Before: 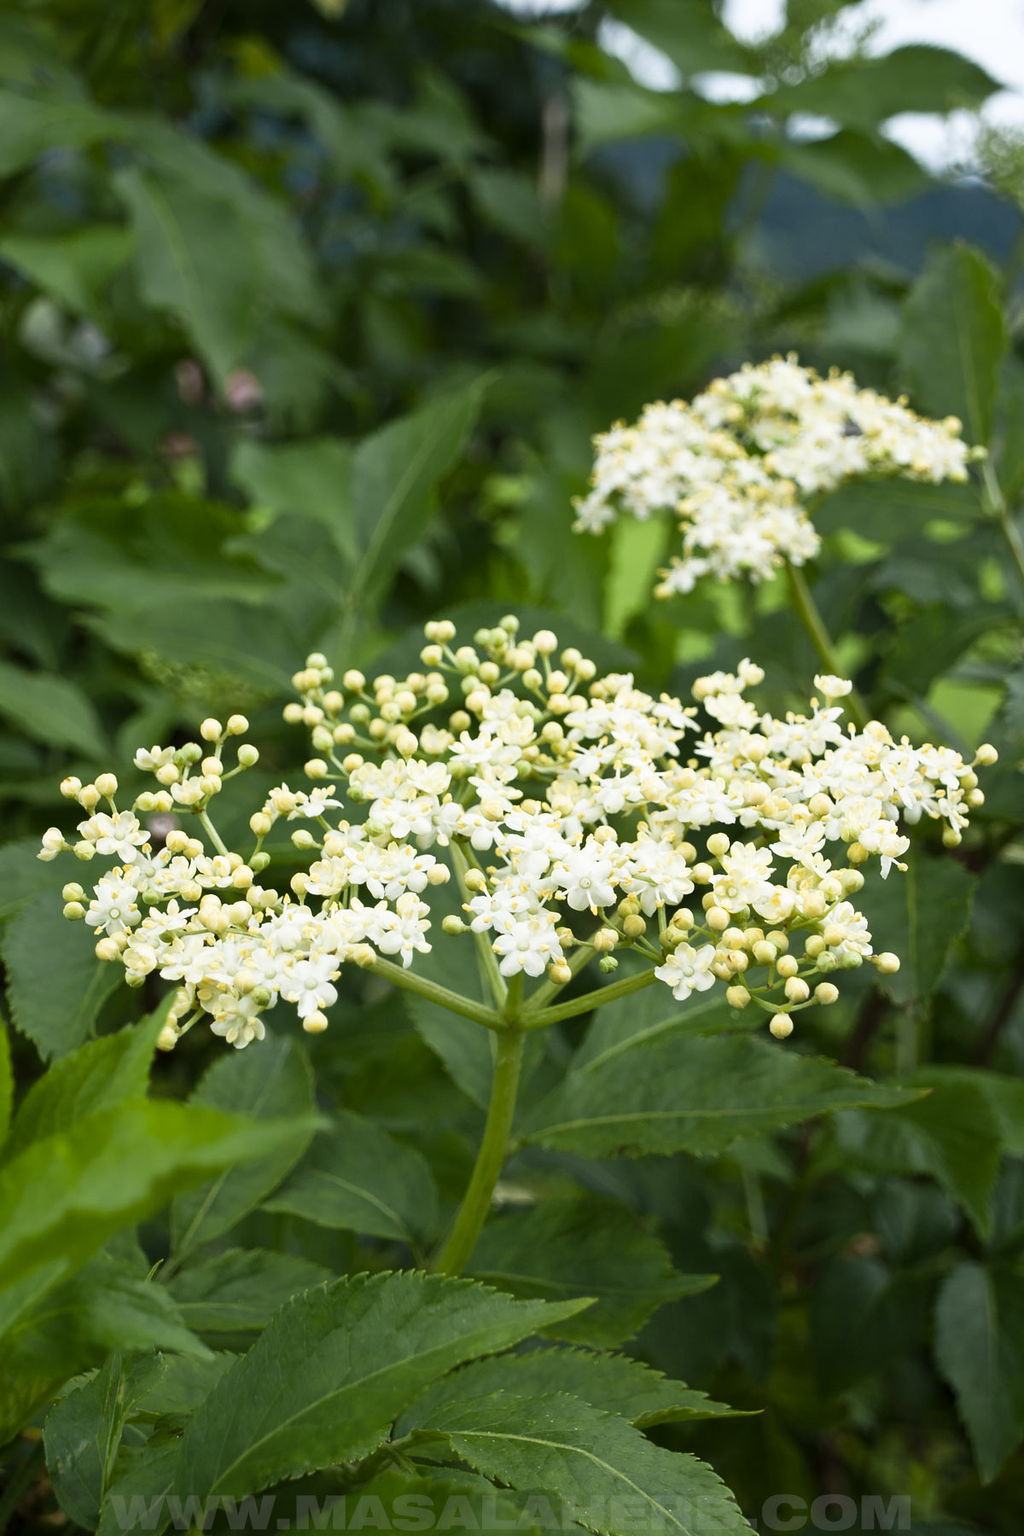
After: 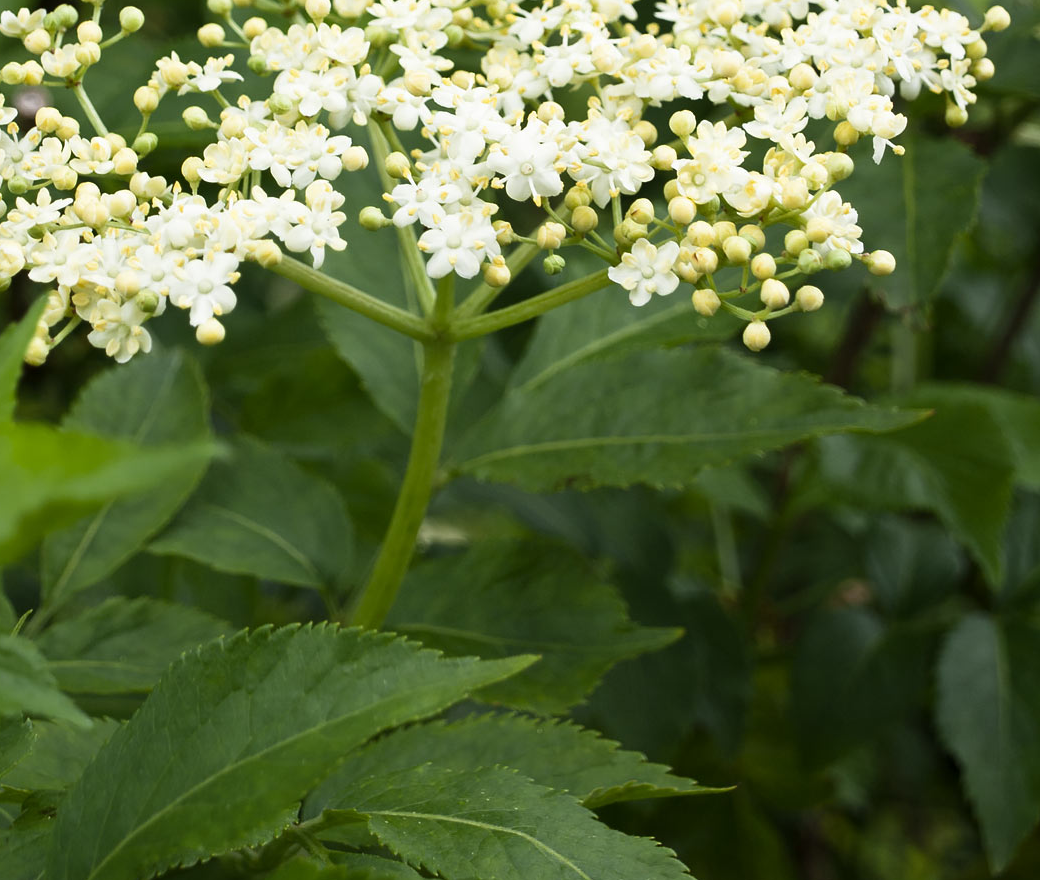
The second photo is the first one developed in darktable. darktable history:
crop and rotate: left 13.306%, top 48.129%, bottom 2.928%
